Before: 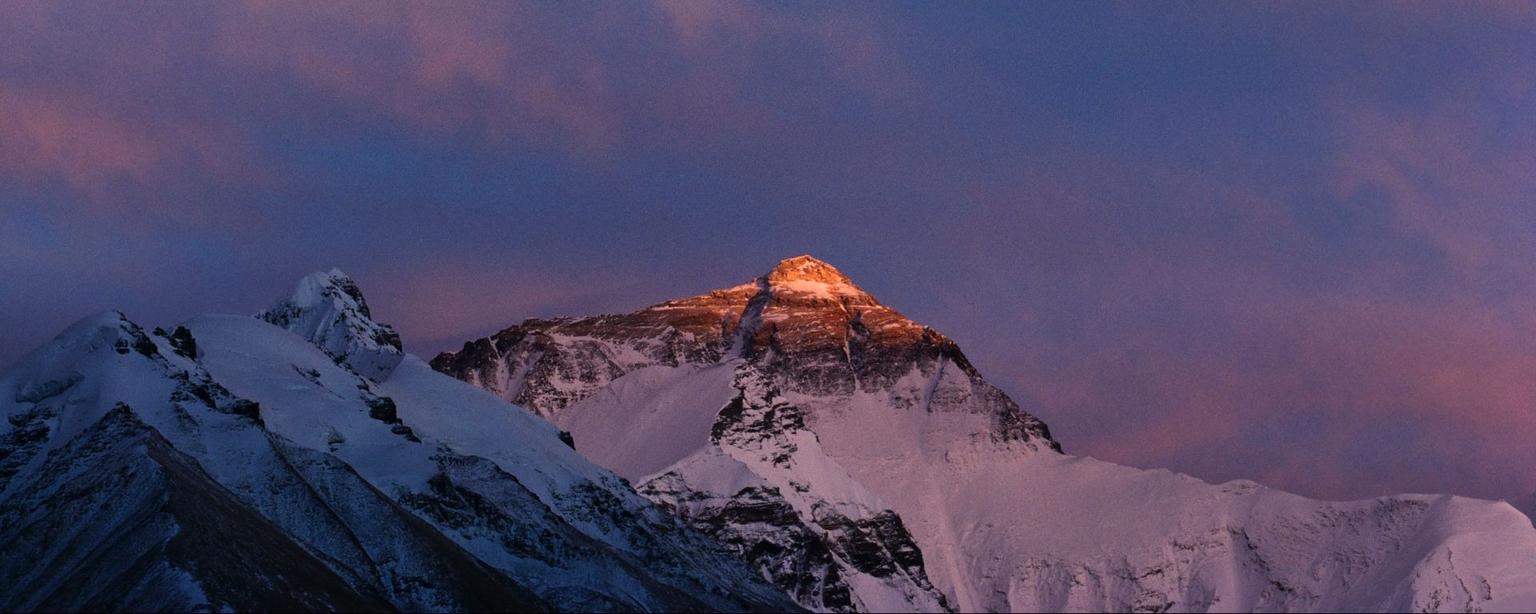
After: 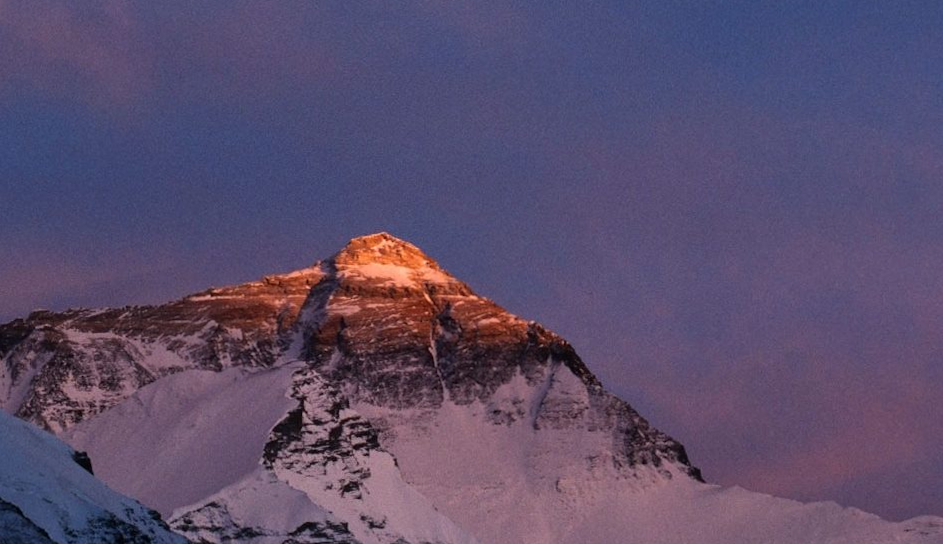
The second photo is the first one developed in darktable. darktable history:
rotate and perspective: rotation 0.192°, lens shift (horizontal) -0.015, crop left 0.005, crop right 0.996, crop top 0.006, crop bottom 0.99
crop: left 32.075%, top 10.976%, right 18.355%, bottom 17.596%
